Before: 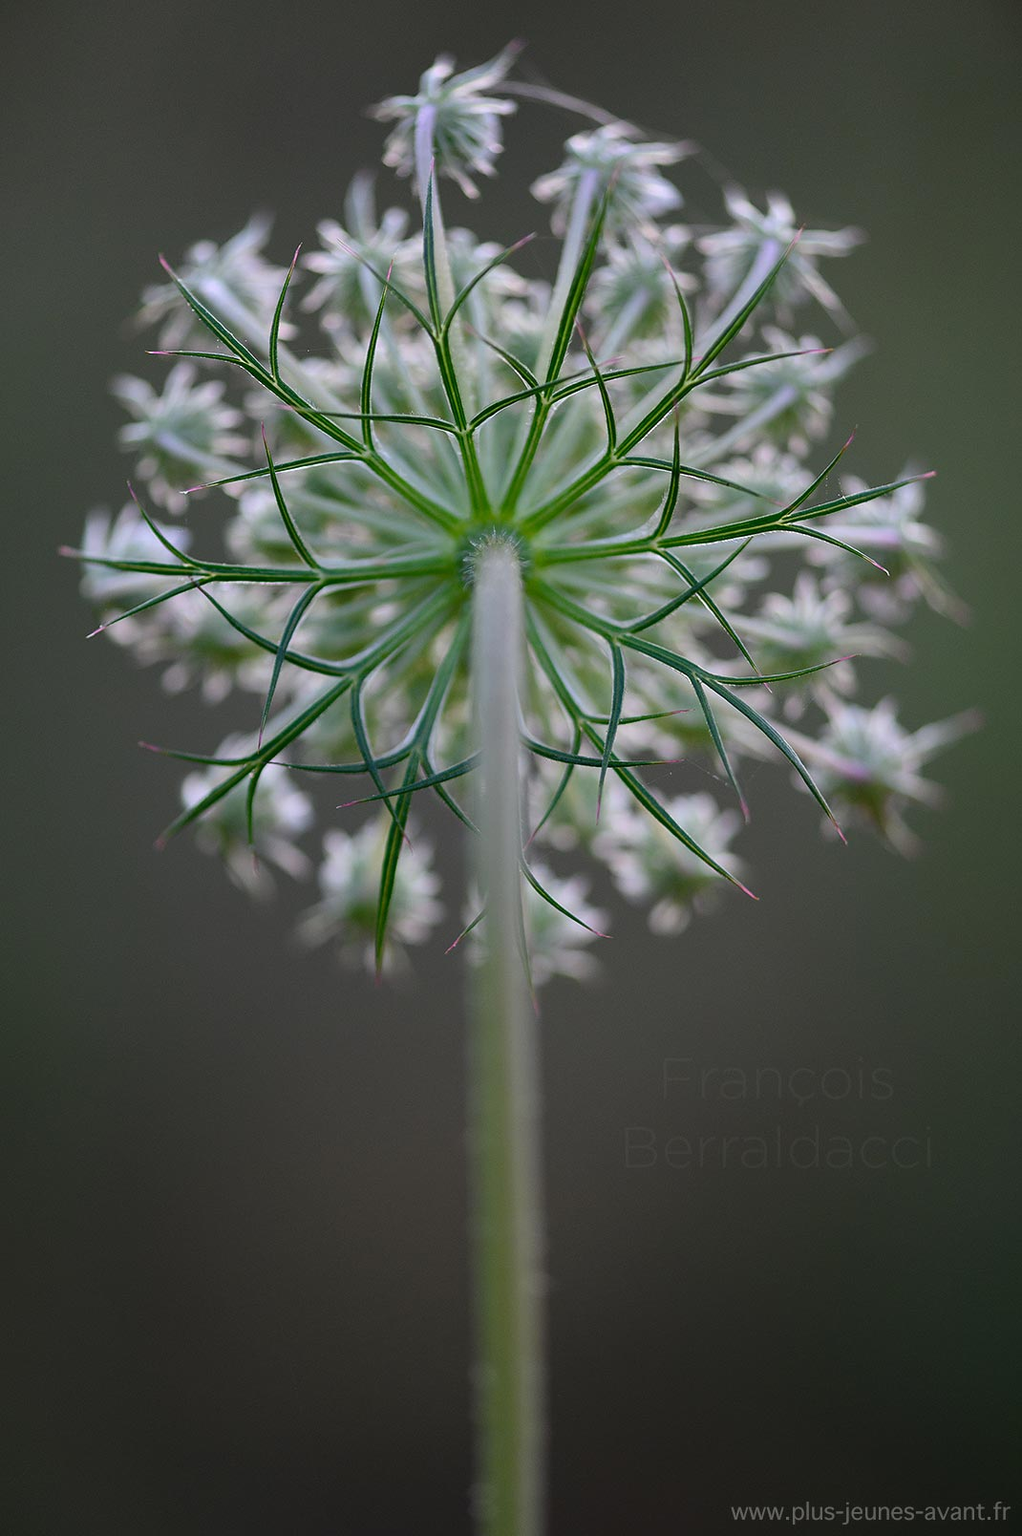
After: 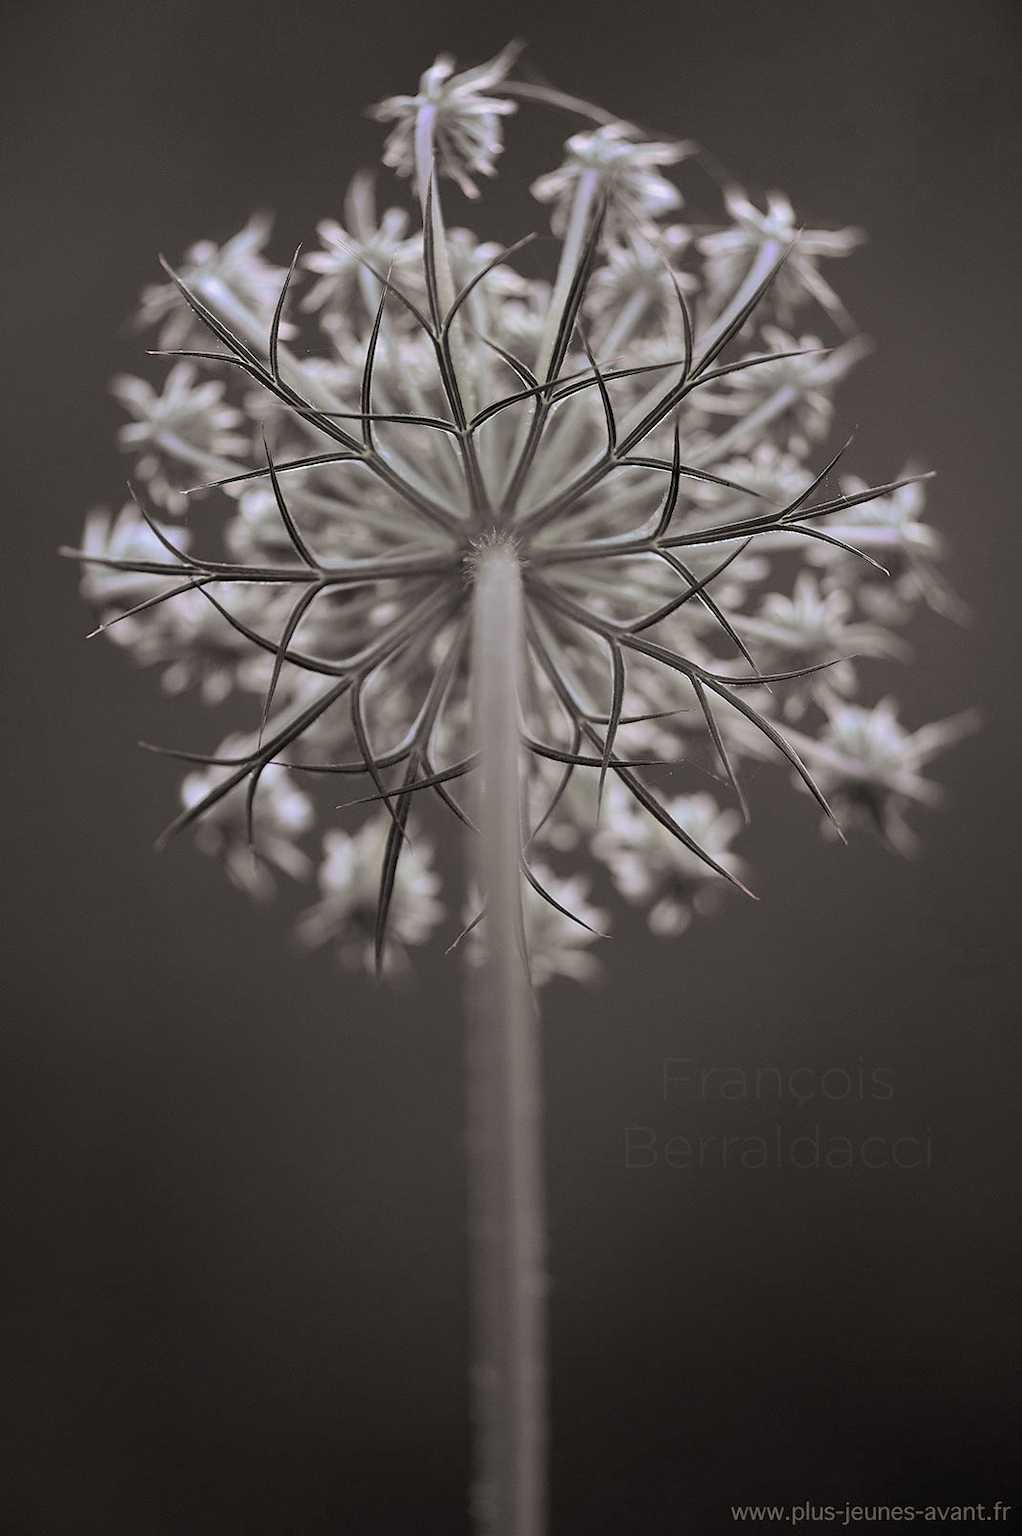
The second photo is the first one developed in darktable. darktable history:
exposure: black level correction 0.005, exposure 0.001 EV, compensate highlight preservation false
split-toning: shadows › hue 26°, shadows › saturation 0.09, highlights › hue 40°, highlights › saturation 0.18, balance -63, compress 0%
